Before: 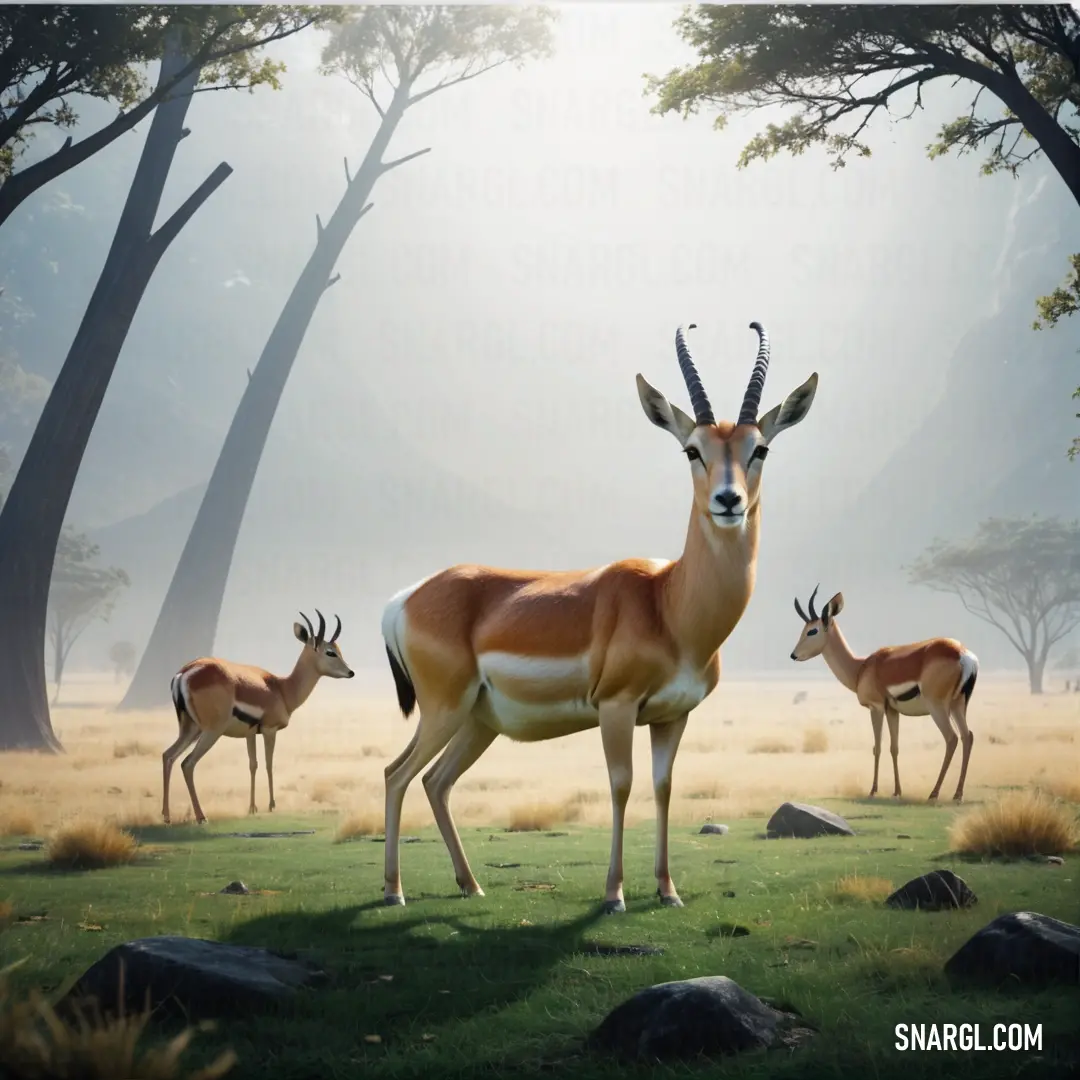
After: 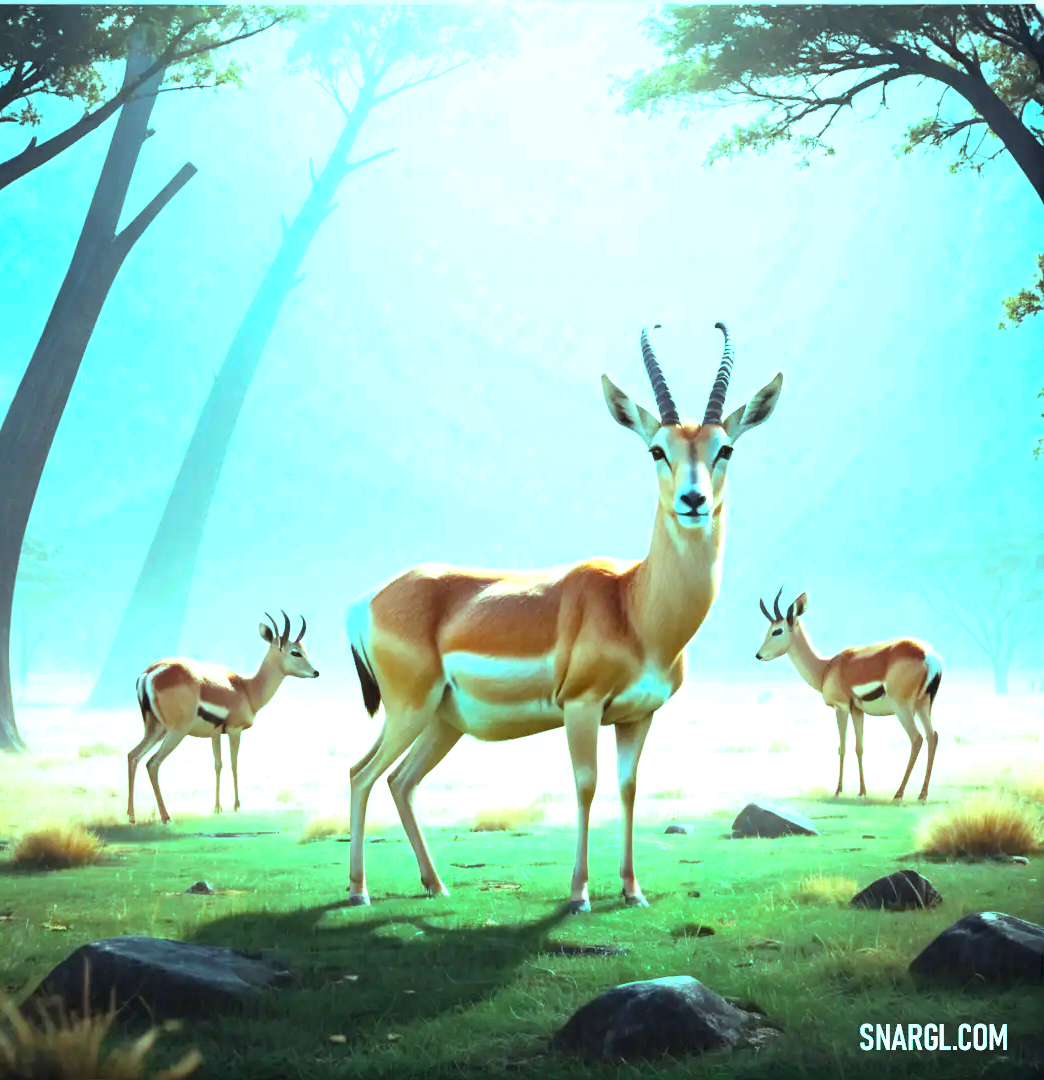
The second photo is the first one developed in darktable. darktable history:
color balance rgb: highlights gain › chroma 7.554%, highlights gain › hue 183.55°, shadows fall-off 101.028%, linear chroma grading › shadows -6.73%, linear chroma grading › highlights -6.307%, linear chroma grading › global chroma -10.575%, linear chroma grading › mid-tones -7.792%, perceptual saturation grading › global saturation 17.959%, perceptual brilliance grading › global brilliance 17.2%, mask middle-gray fulcrum 22.743%, global vibrance 20%
exposure: black level correction 0, exposure 1.001 EV, compensate highlight preservation false
crop and rotate: left 3.303%
